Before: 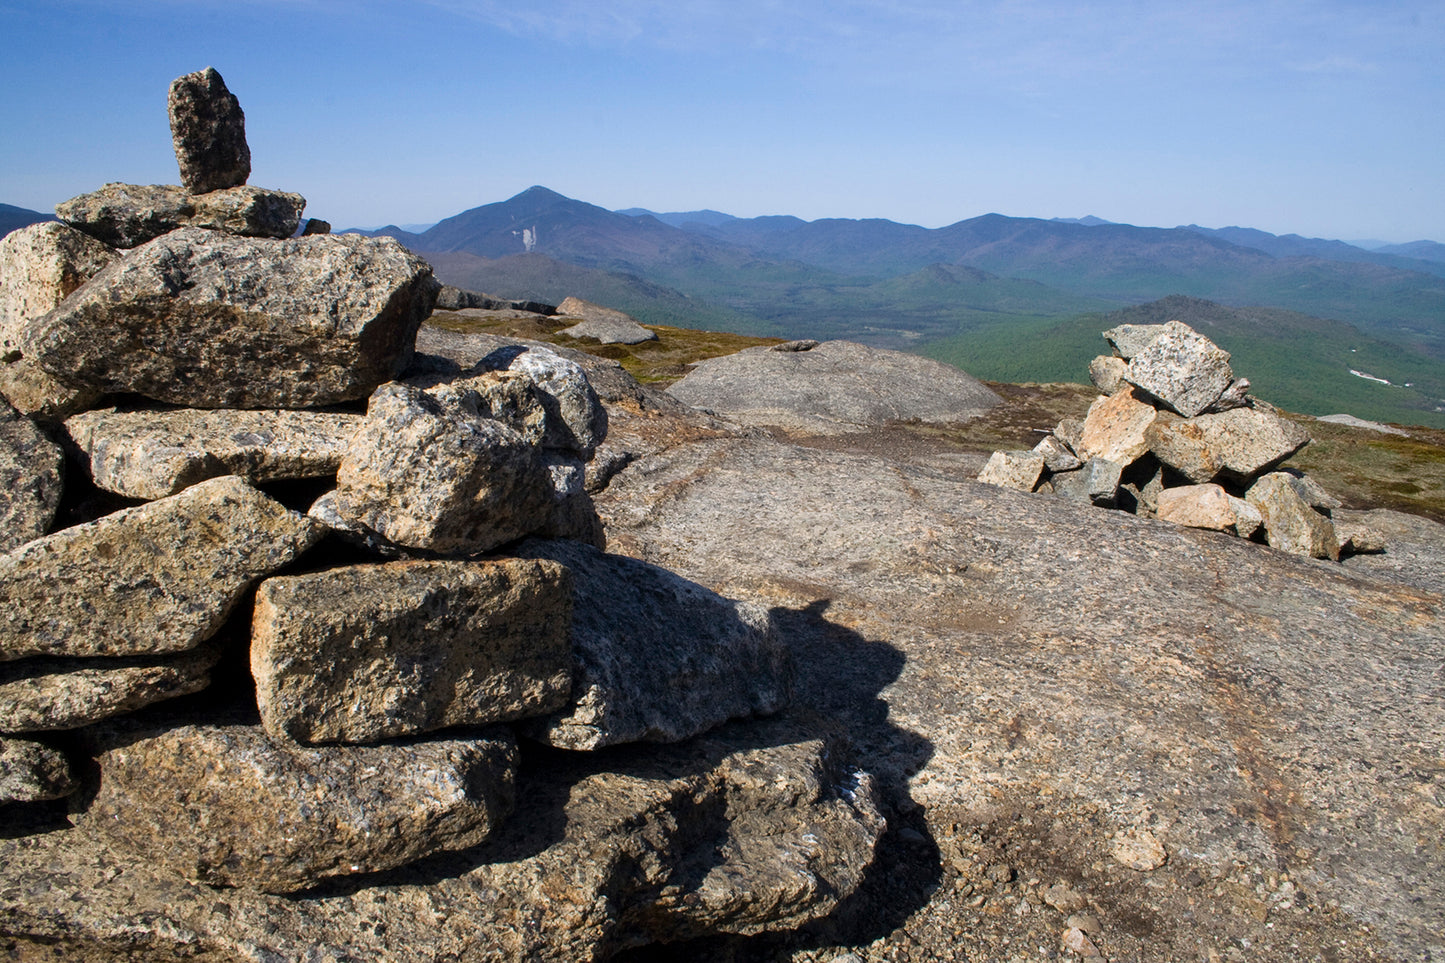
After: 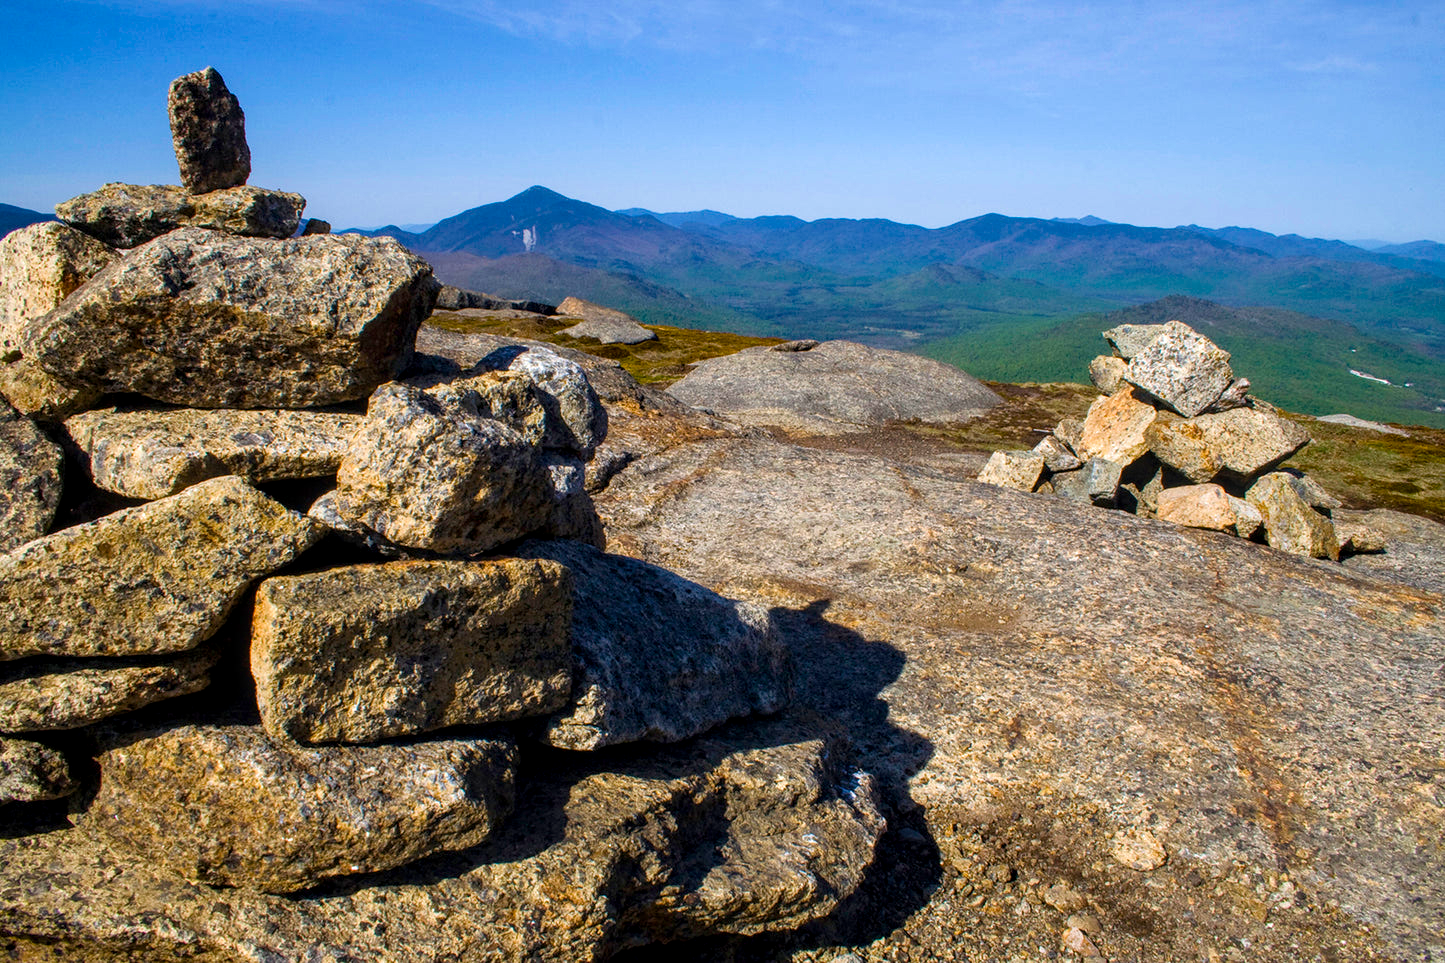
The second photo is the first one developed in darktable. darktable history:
velvia: strength 51.38%, mid-tones bias 0.504
local contrast: detail 130%
